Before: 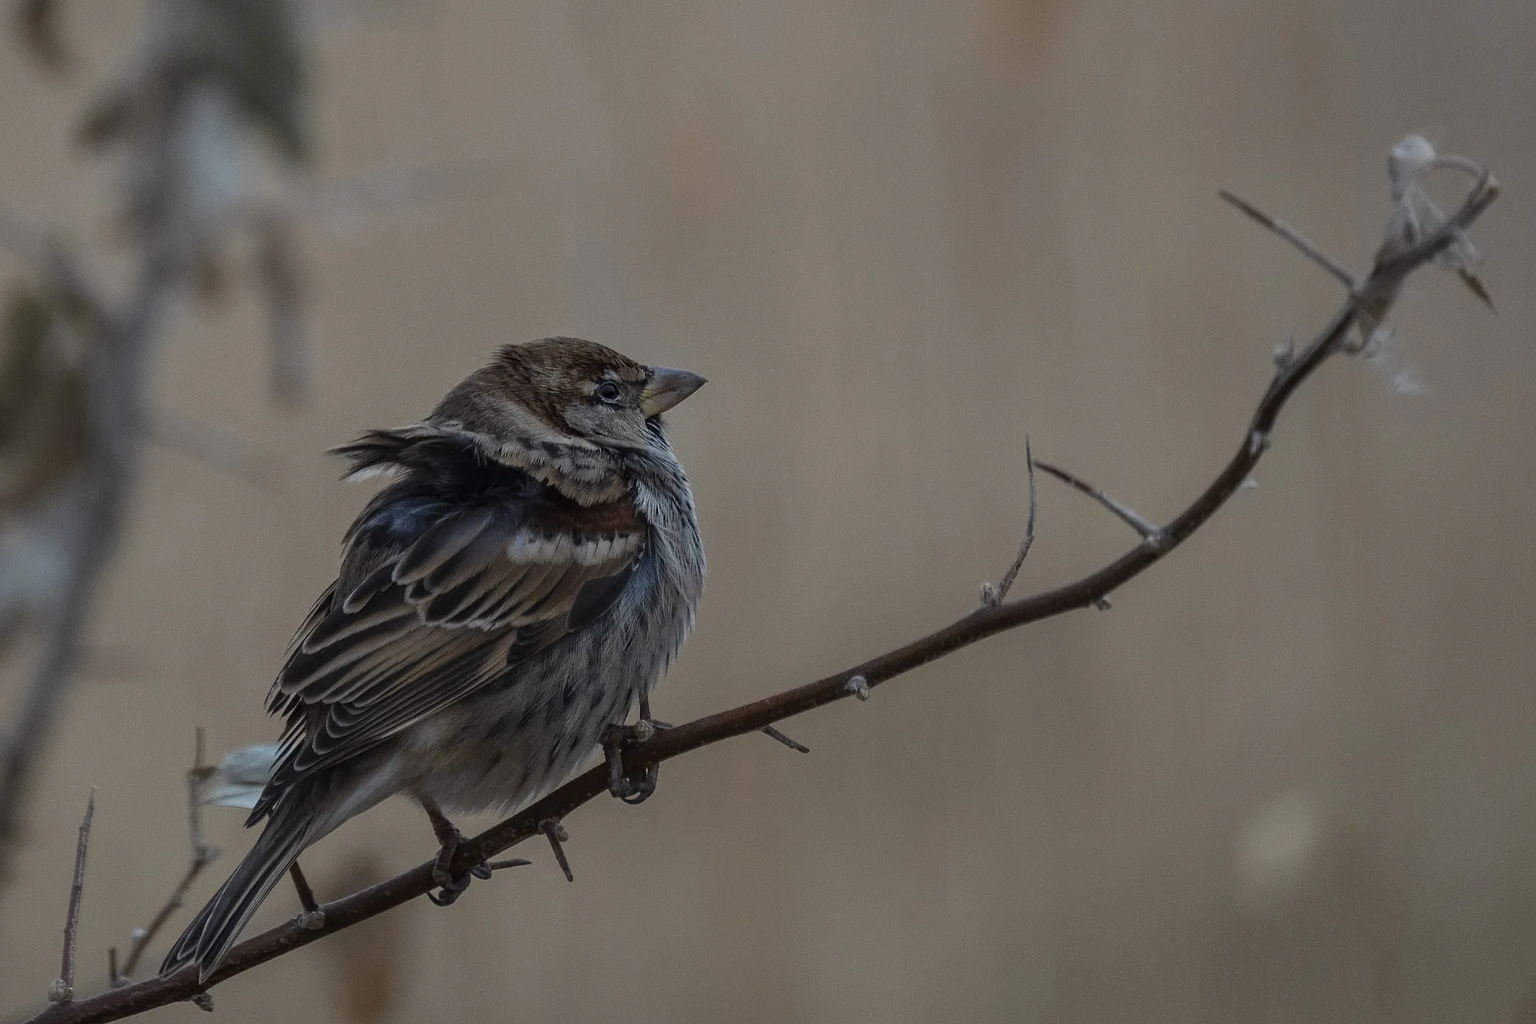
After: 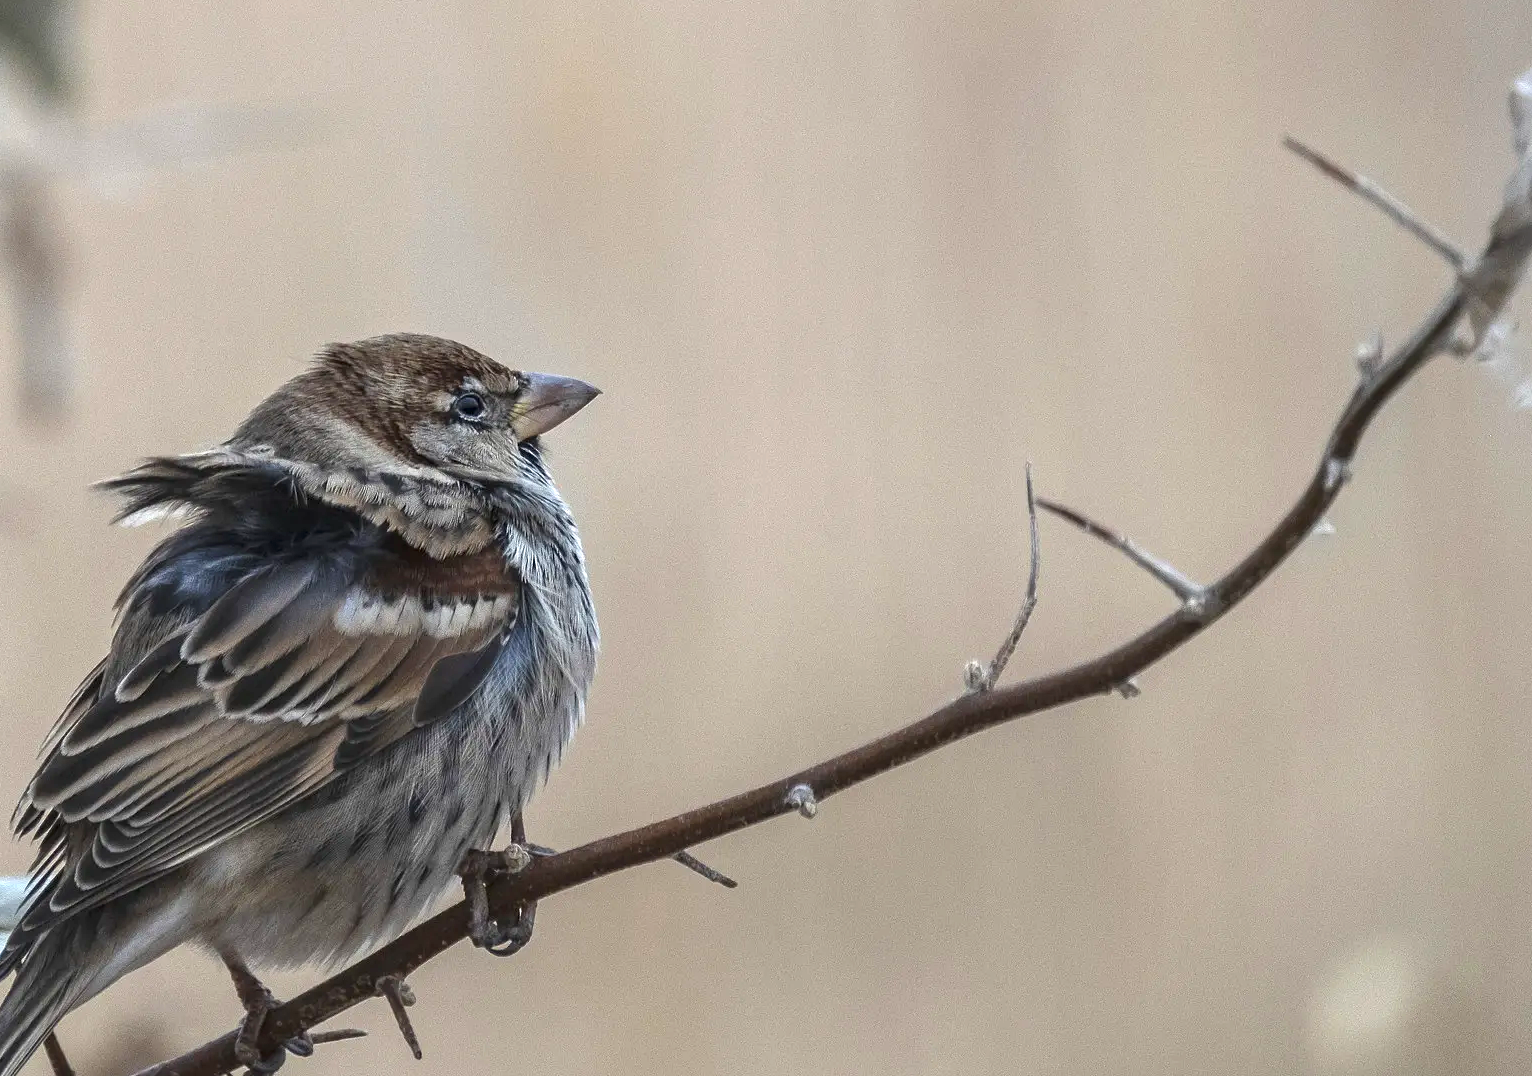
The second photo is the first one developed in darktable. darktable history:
crop: left 16.748%, top 8.56%, right 8.436%, bottom 12.597%
contrast equalizer: y [[0.5, 0.501, 0.525, 0.597, 0.58, 0.514], [0.5 ×6], [0.5 ×6], [0 ×6], [0 ×6]], mix 0.163
exposure: exposure 1.513 EV, compensate highlight preservation false
